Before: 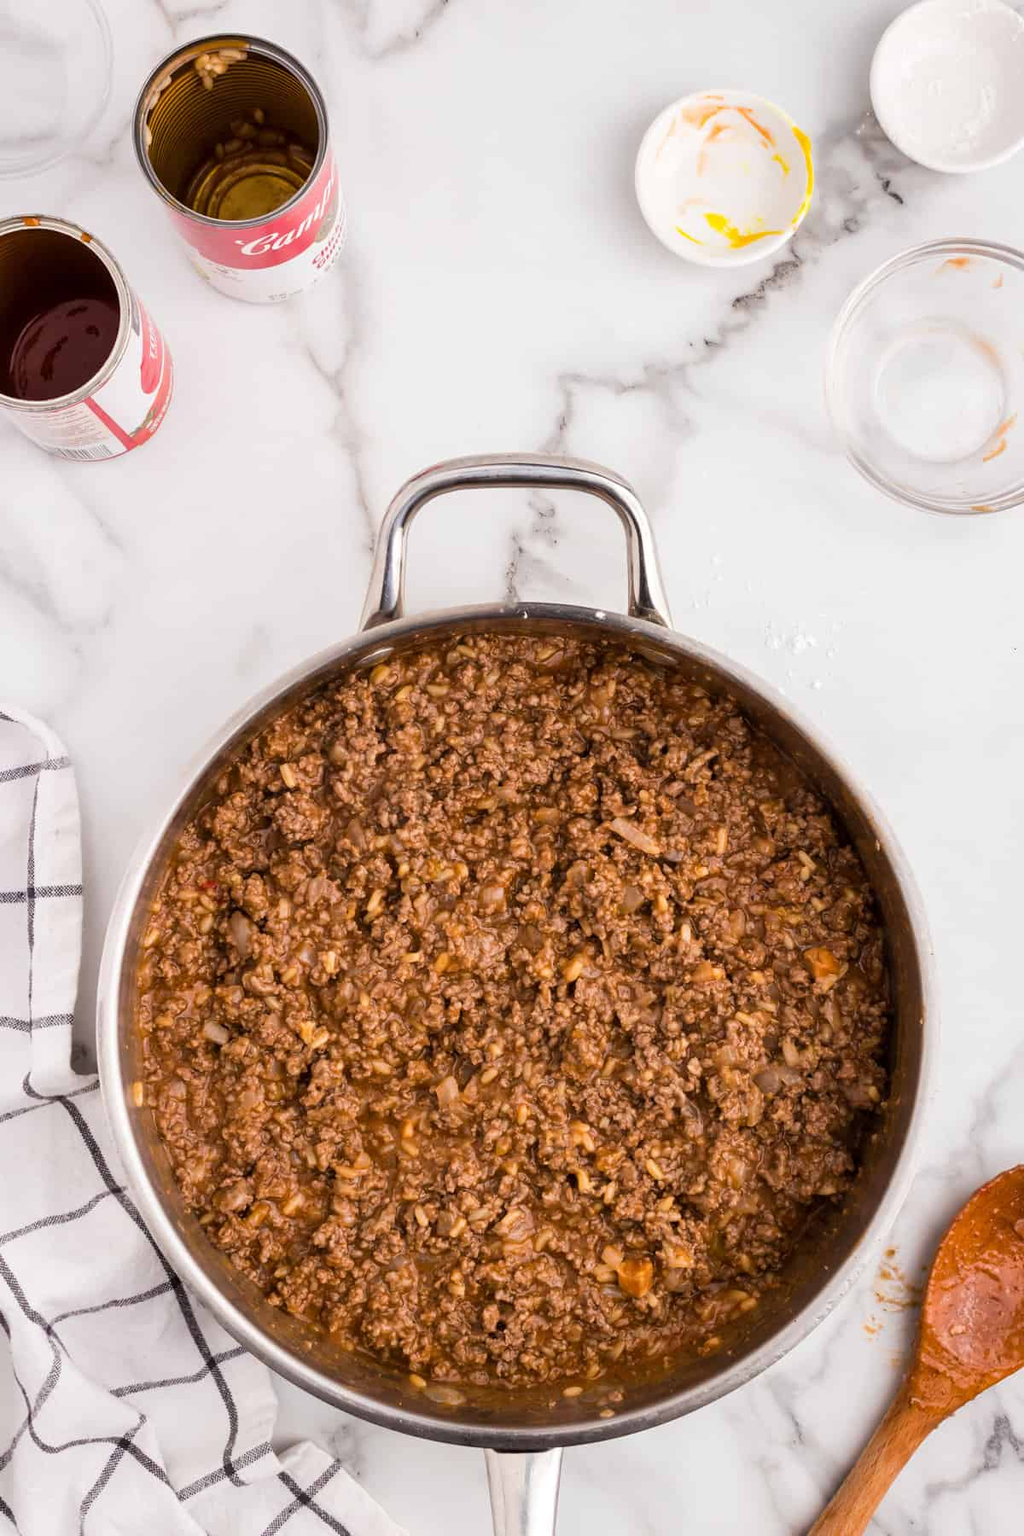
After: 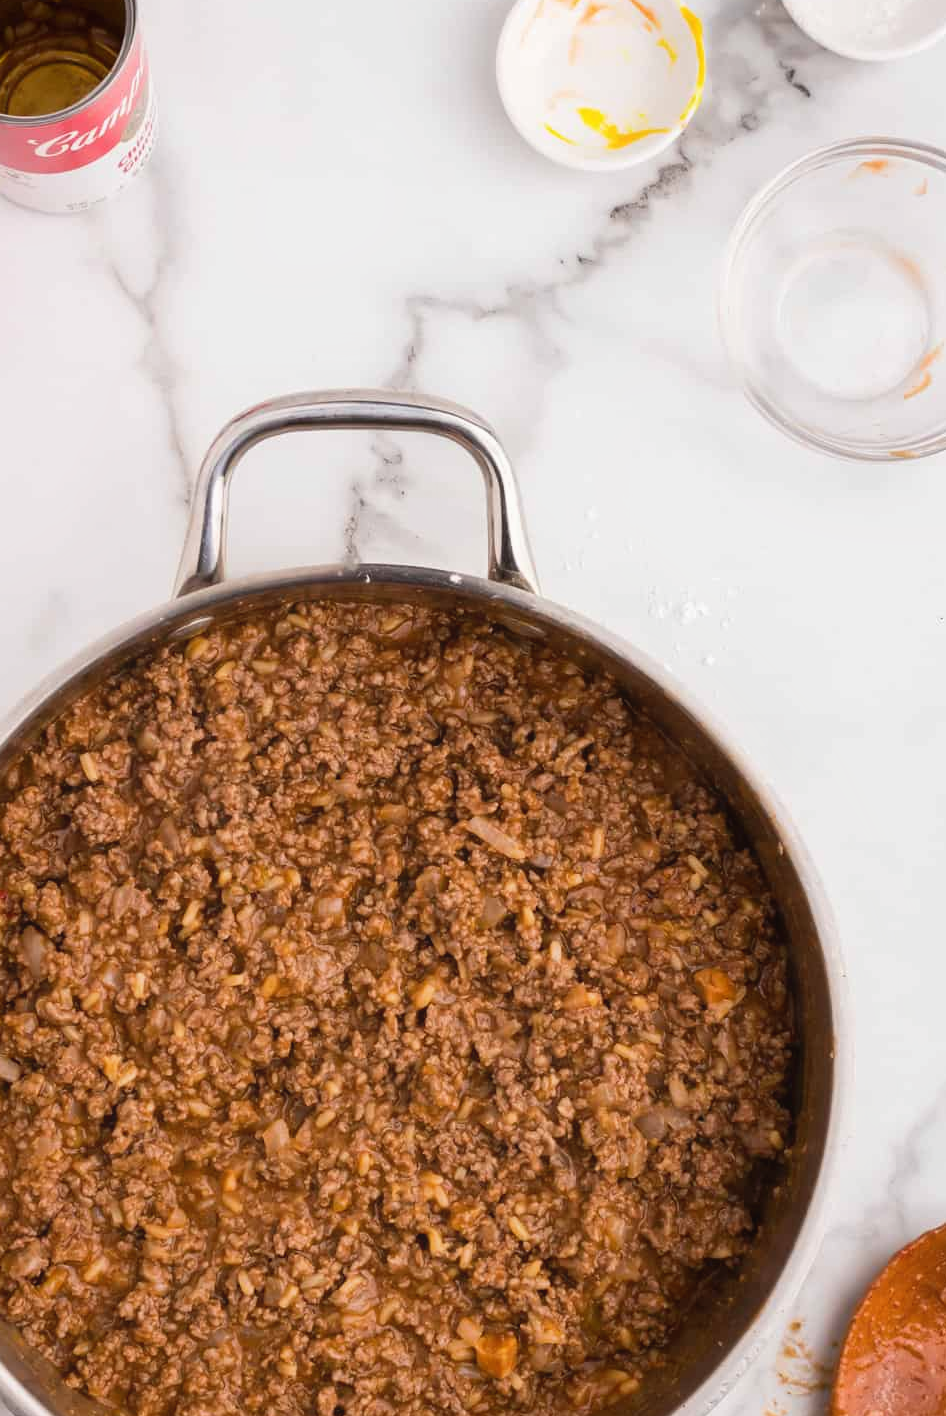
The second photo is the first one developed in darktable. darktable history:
contrast equalizer: octaves 7, y [[0.6 ×6], [0.55 ×6], [0 ×6], [0 ×6], [0 ×6]], mix -0.3
crop and rotate: left 20.74%, top 7.912%, right 0.375%, bottom 13.378%
